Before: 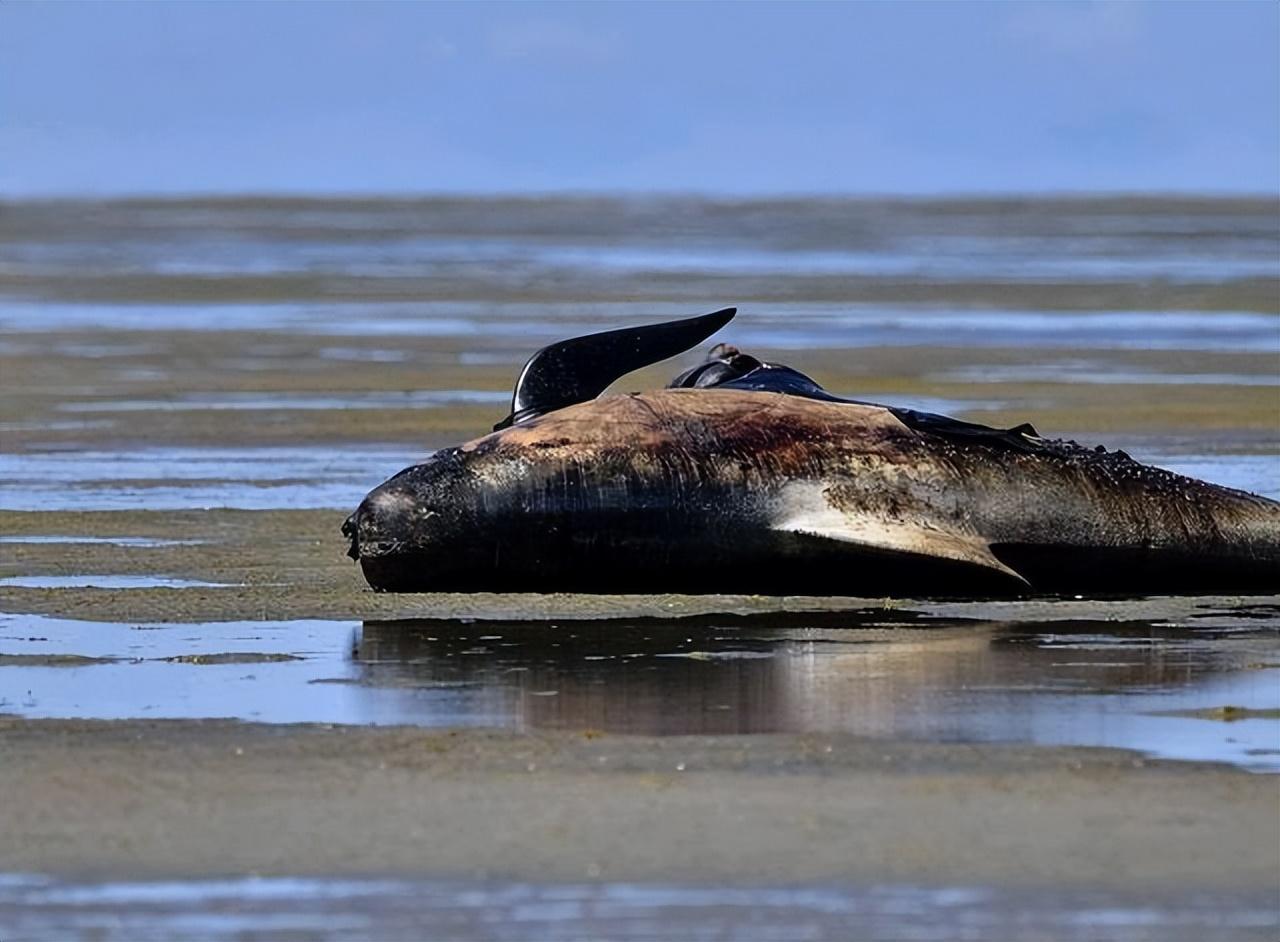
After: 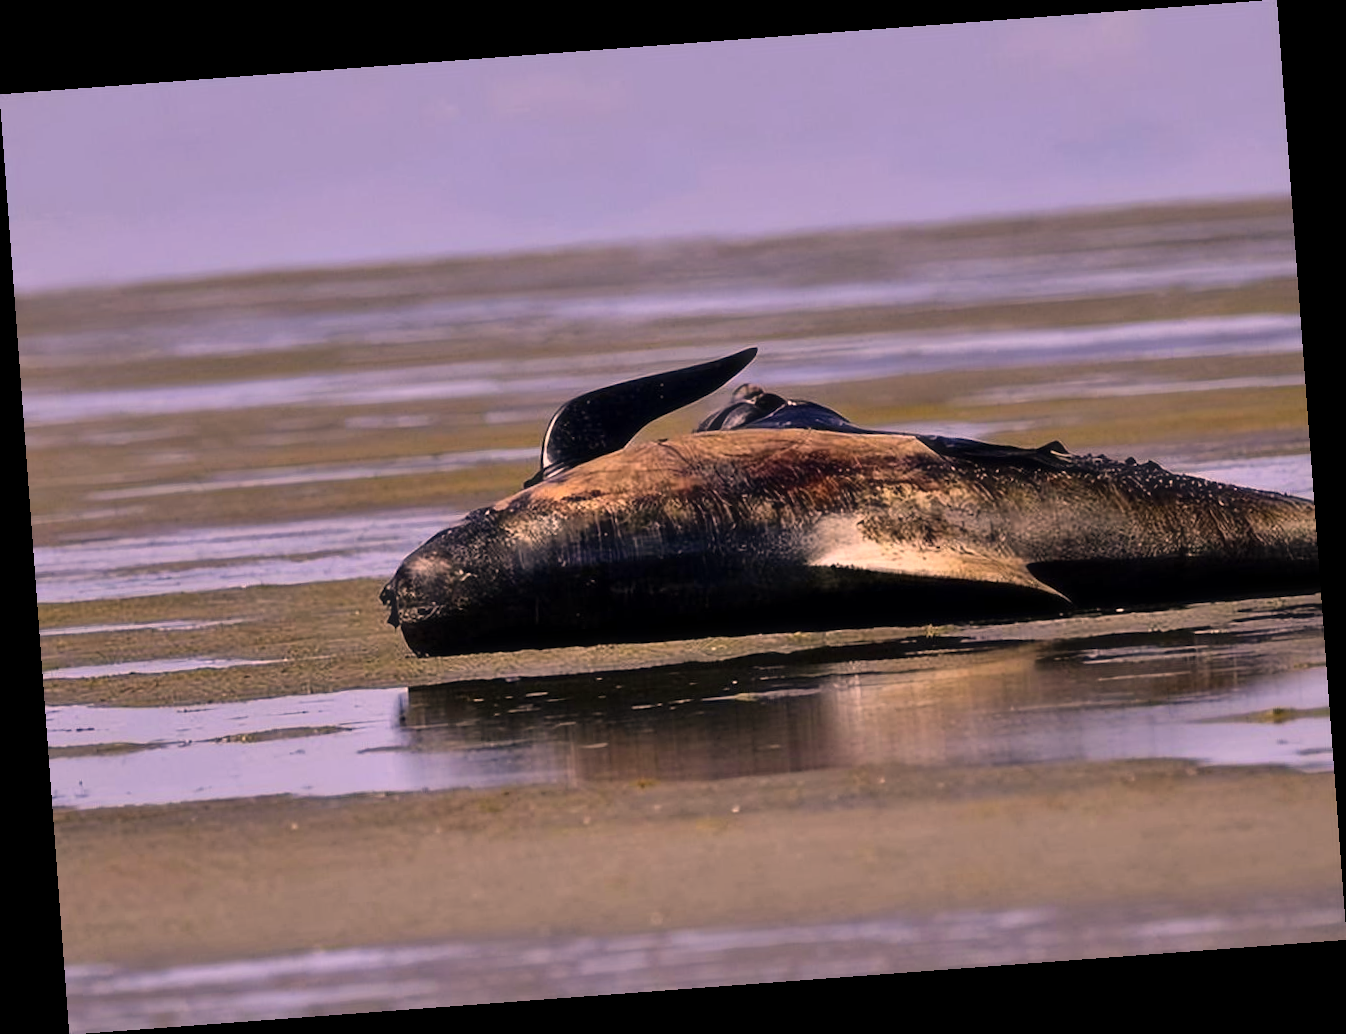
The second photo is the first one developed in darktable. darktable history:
exposure: exposure -0.01 EV, compensate highlight preservation false
haze removal: strength -0.05
color correction: highlights a* 21.88, highlights b* 22.25
rotate and perspective: rotation -4.25°, automatic cropping off
